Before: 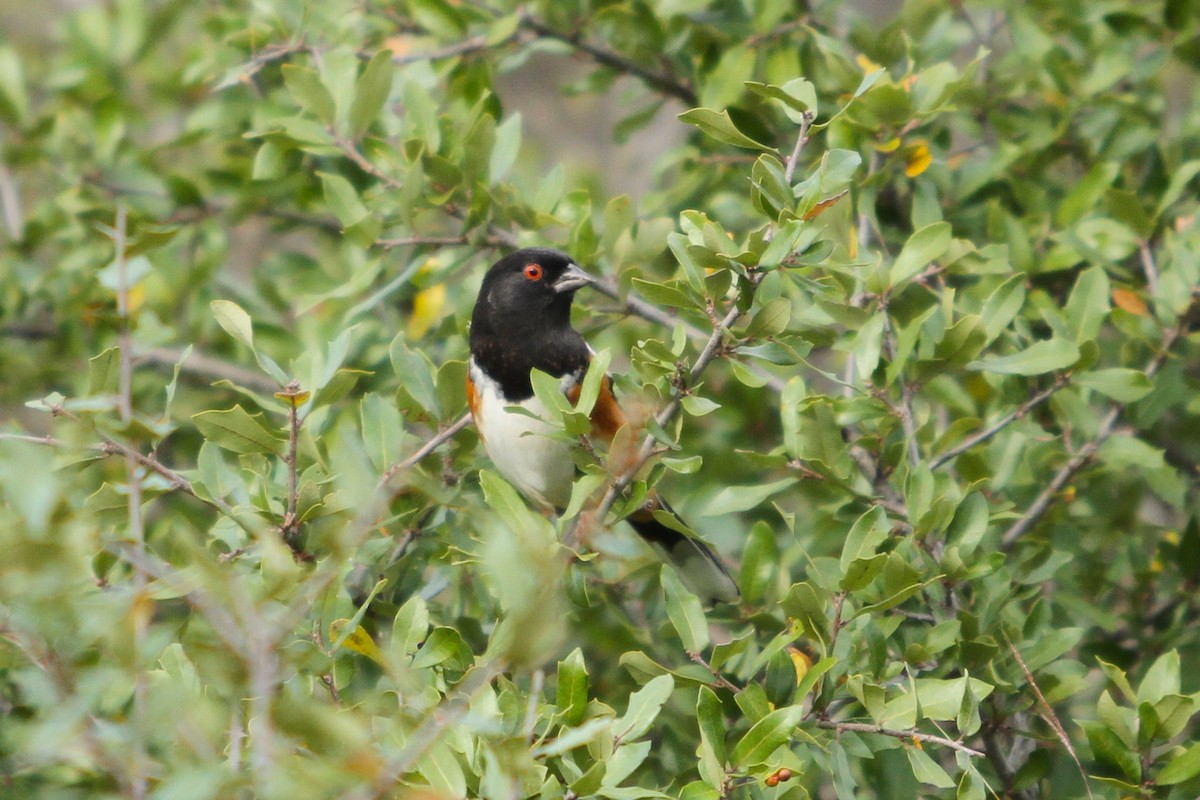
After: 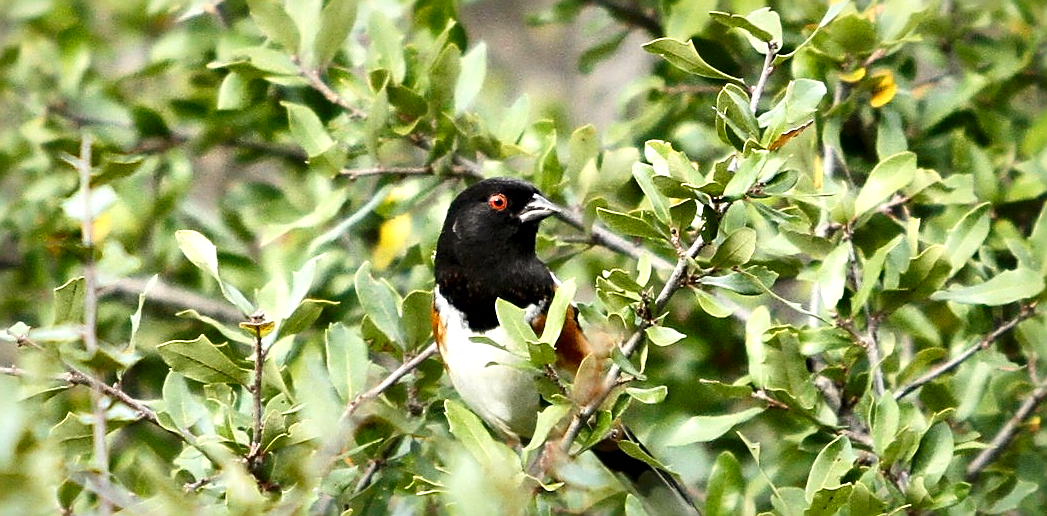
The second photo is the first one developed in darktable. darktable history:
sharpen: amount 1.007
local contrast: mode bilateral grid, contrast 43, coarseness 68, detail 213%, midtone range 0.2
tone curve: curves: ch0 [(0, 0) (0.091, 0.077) (0.517, 0.574) (0.745, 0.82) (0.844, 0.908) (0.909, 0.942) (1, 0.973)]; ch1 [(0, 0) (0.437, 0.404) (0.5, 0.5) (0.534, 0.546) (0.58, 0.603) (0.616, 0.649) (1, 1)]; ch2 [(0, 0) (0.442, 0.415) (0.5, 0.5) (0.535, 0.547) (0.585, 0.62) (1, 1)], preserve colors none
crop: left 2.995%, top 8.86%, right 9.673%, bottom 26.621%
